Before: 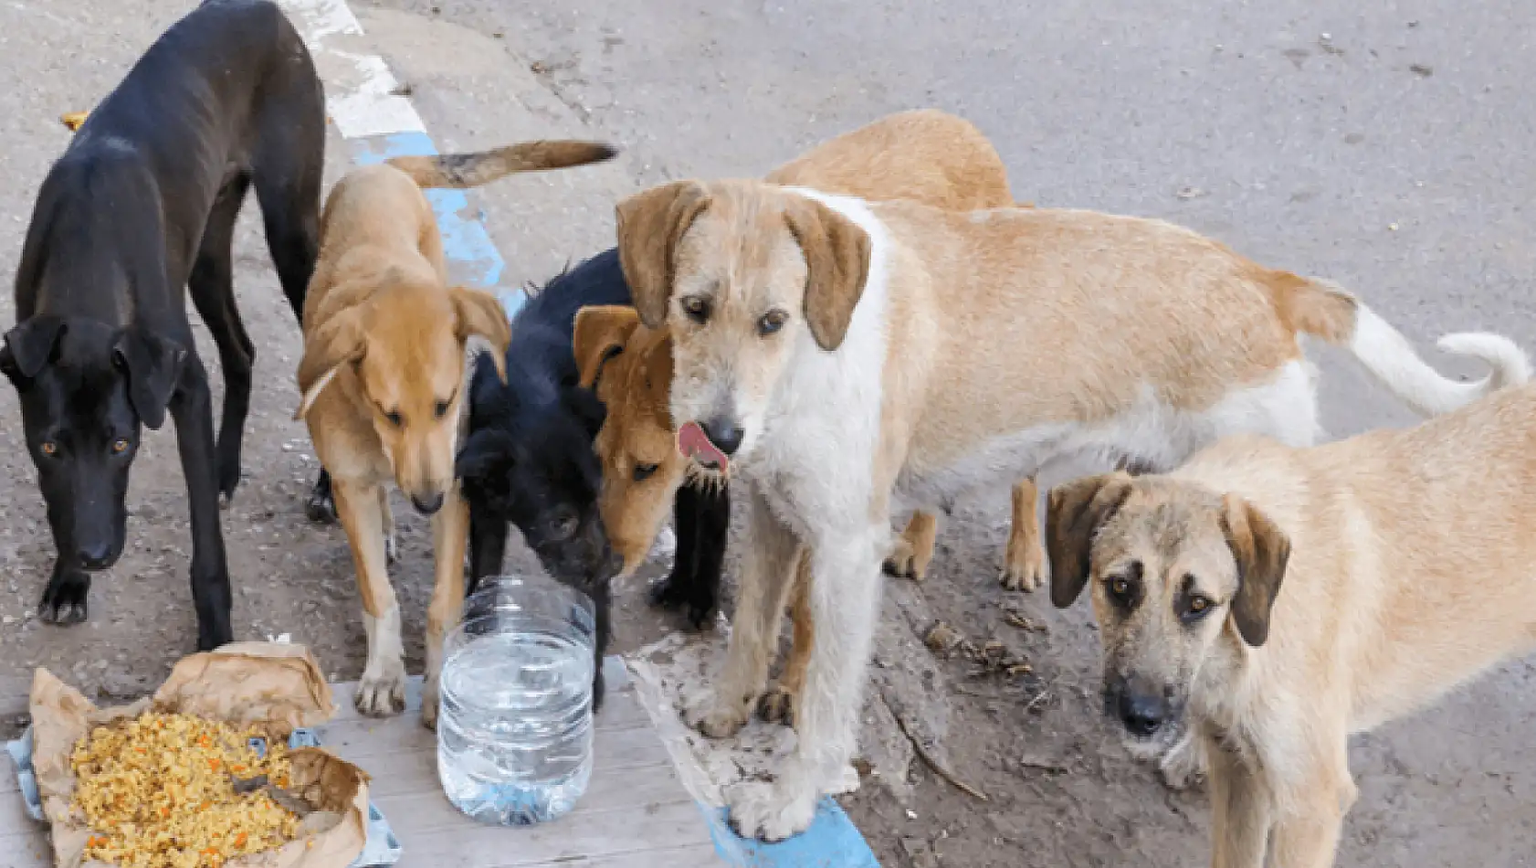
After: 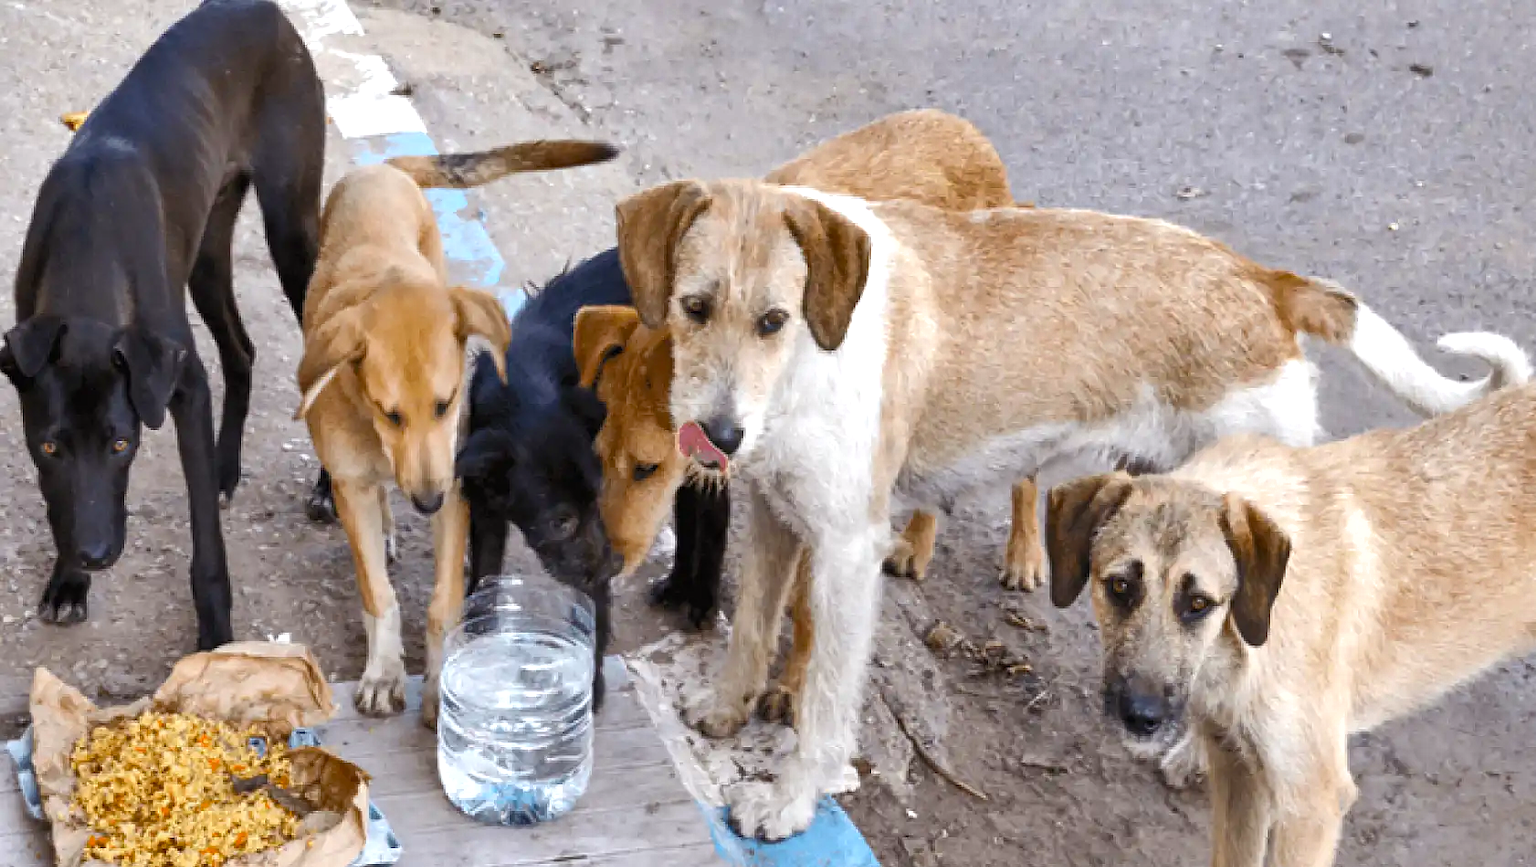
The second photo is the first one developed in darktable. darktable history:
color balance rgb: power › chroma 0.297%, power › hue 25.23°, perceptual saturation grading › global saturation 15.782%, perceptual saturation grading › highlights -19.025%, perceptual saturation grading › shadows 19.11%, perceptual brilliance grading › highlights 11.463%
shadows and highlights: radius 107.36, shadows 23.39, highlights -57.5, highlights color adjustment 56.1%, low approximation 0.01, soften with gaussian
